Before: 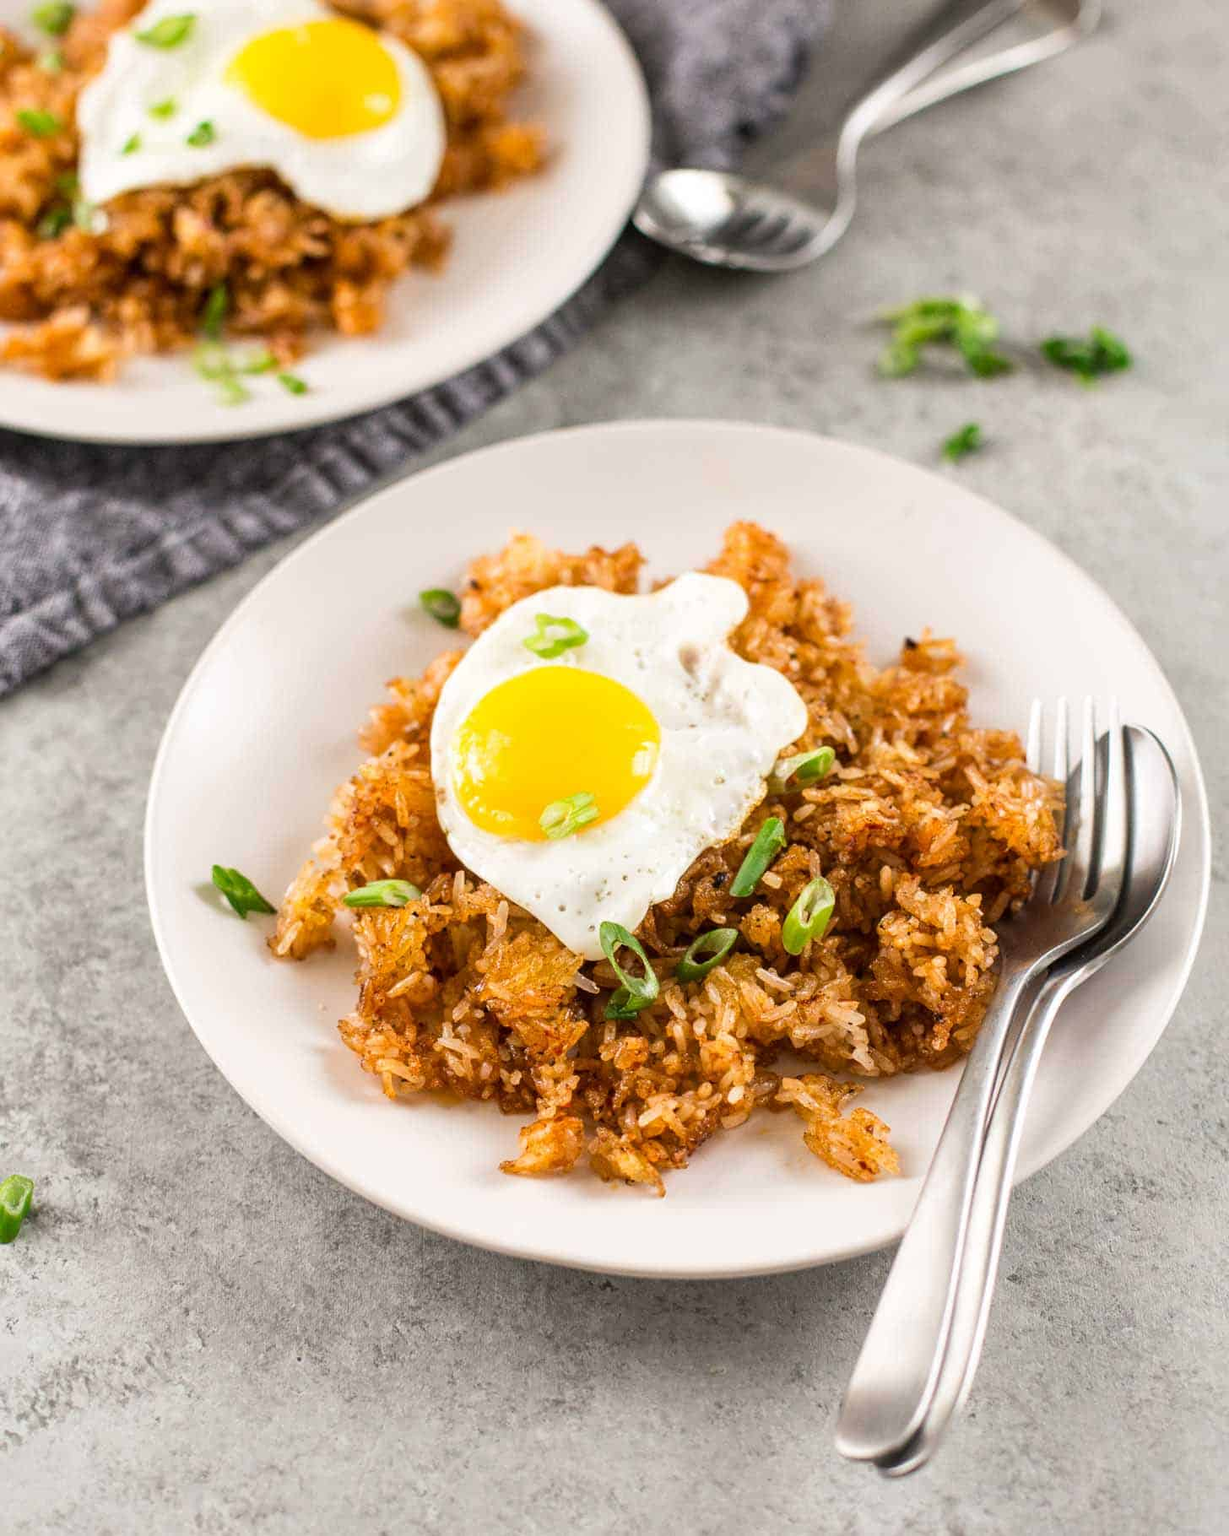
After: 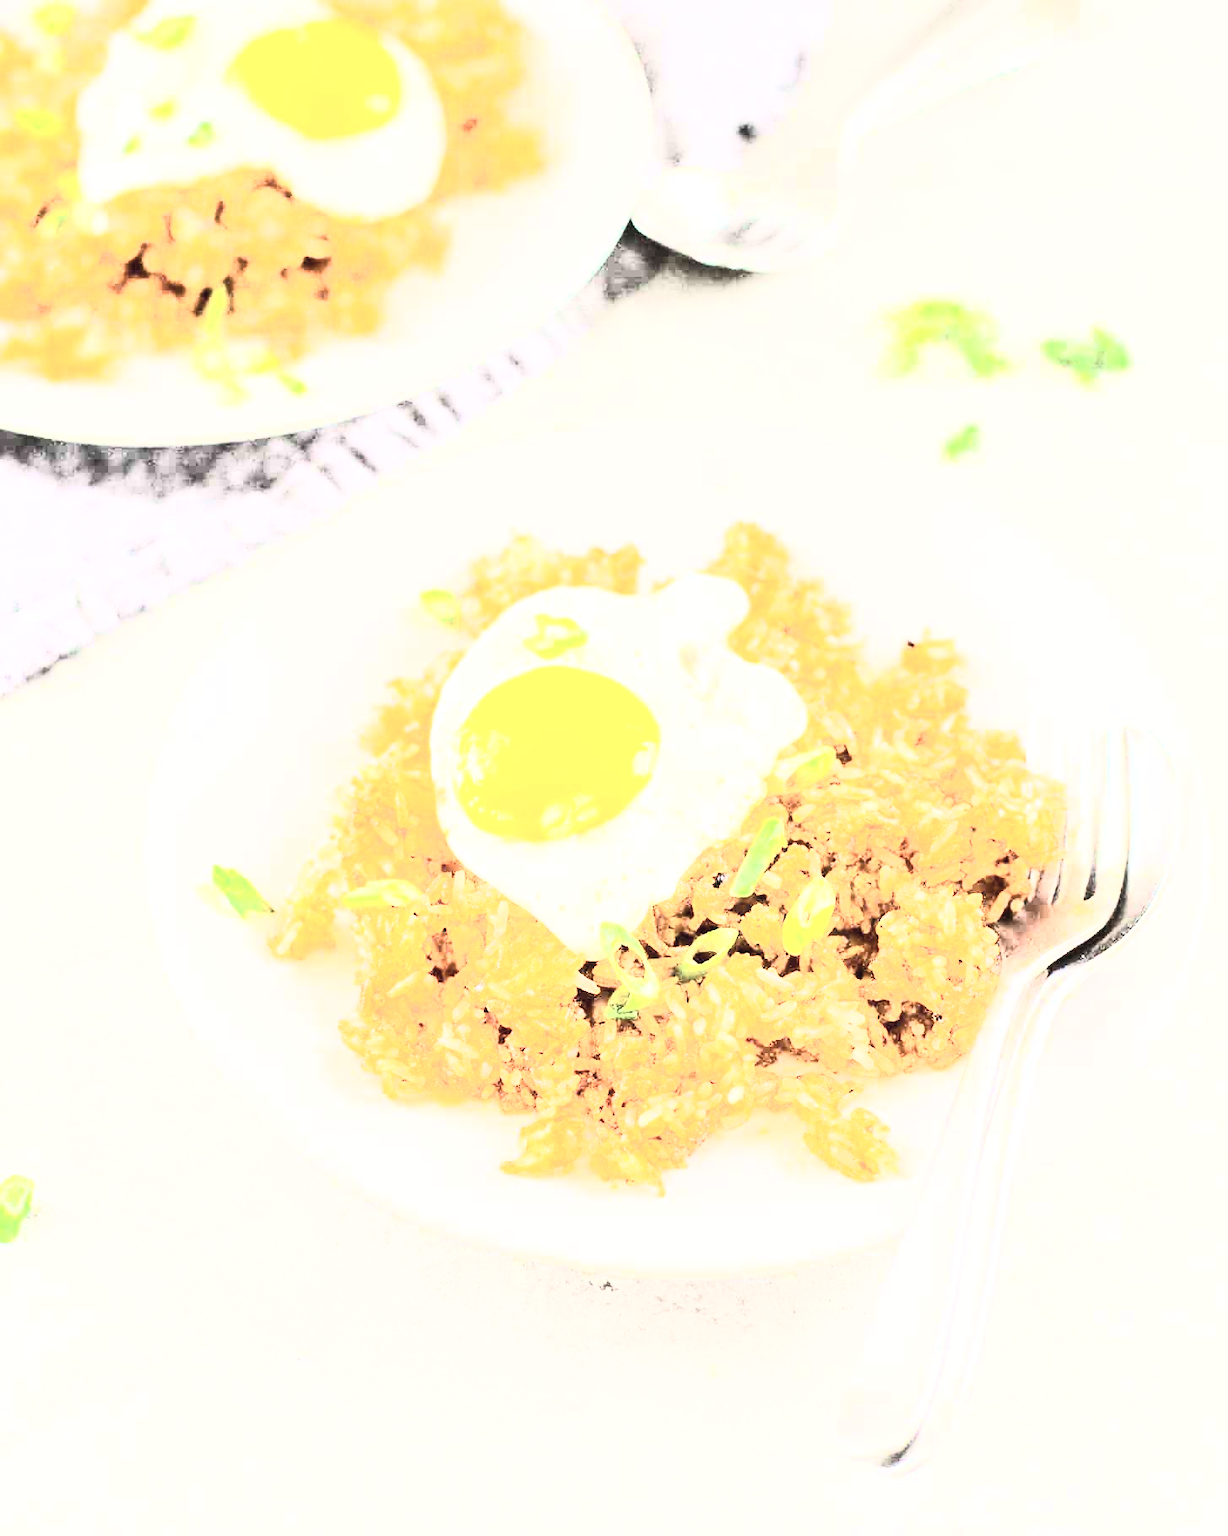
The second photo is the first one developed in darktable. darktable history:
exposure: black level correction 0.001, exposure 1.725 EV, compensate exposure bias true, compensate highlight preservation false
base curve: curves: ch0 [(0, 0.003) (0.001, 0.002) (0.006, 0.004) (0.02, 0.022) (0.048, 0.086) (0.094, 0.234) (0.162, 0.431) (0.258, 0.629) (0.385, 0.8) (0.548, 0.918) (0.751, 0.988) (1, 1)], preserve colors average RGB
contrast brightness saturation: contrast 0.562, brightness 0.575, saturation -0.335
